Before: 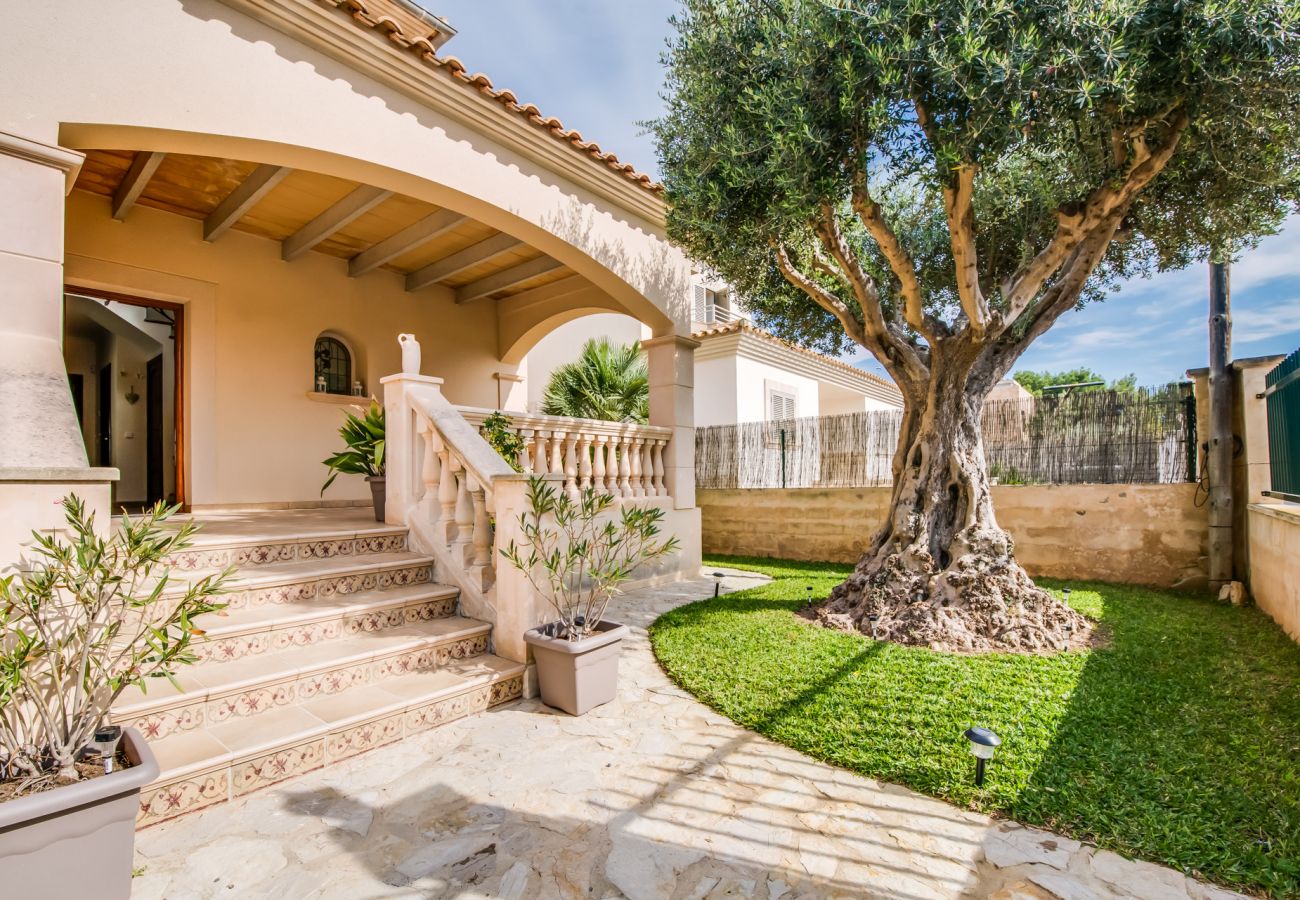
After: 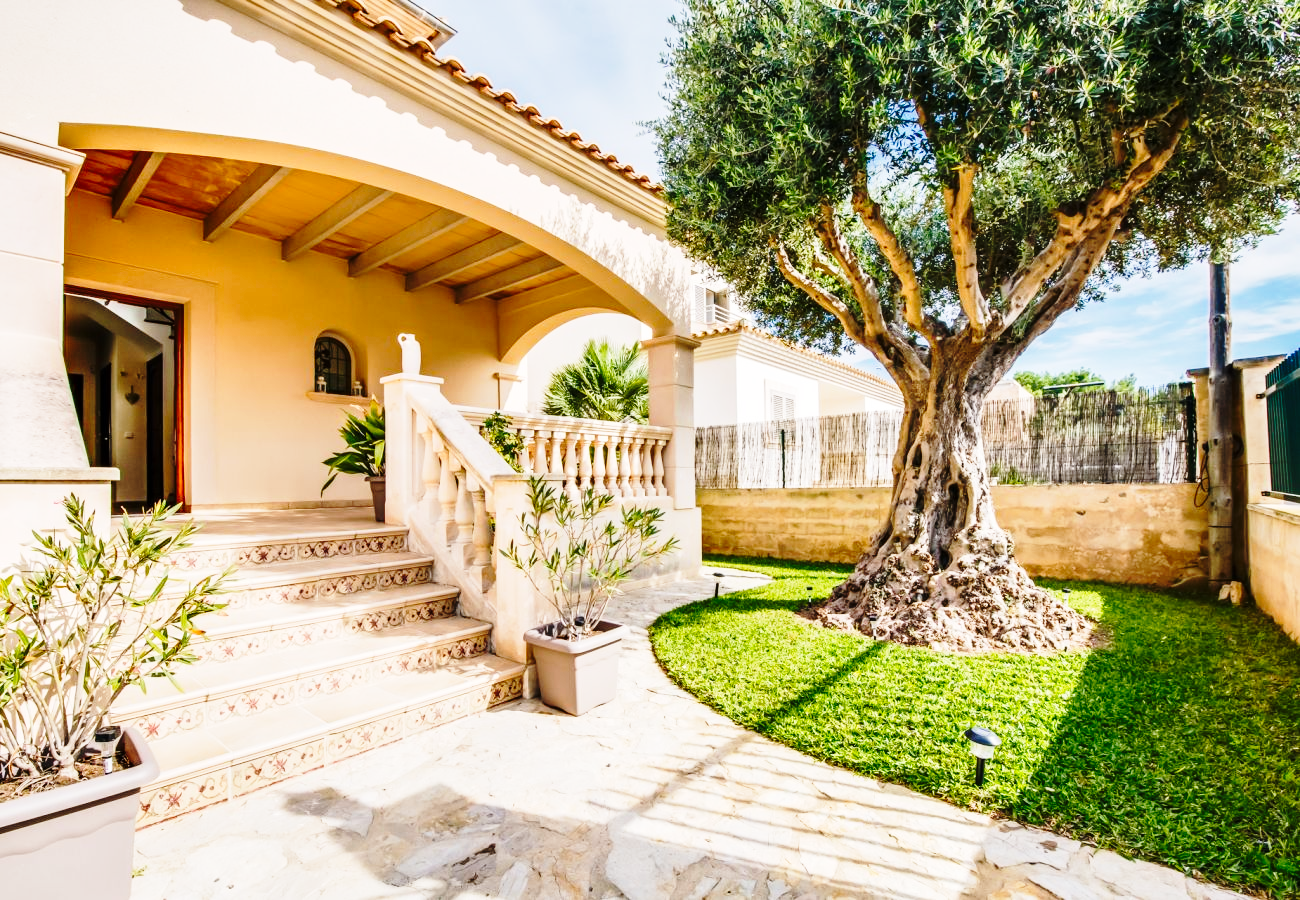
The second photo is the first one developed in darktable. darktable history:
tone equalizer: on, module defaults
base curve: curves: ch0 [(0, 0) (0.04, 0.03) (0.133, 0.232) (0.448, 0.748) (0.843, 0.968) (1, 1)], preserve colors none
